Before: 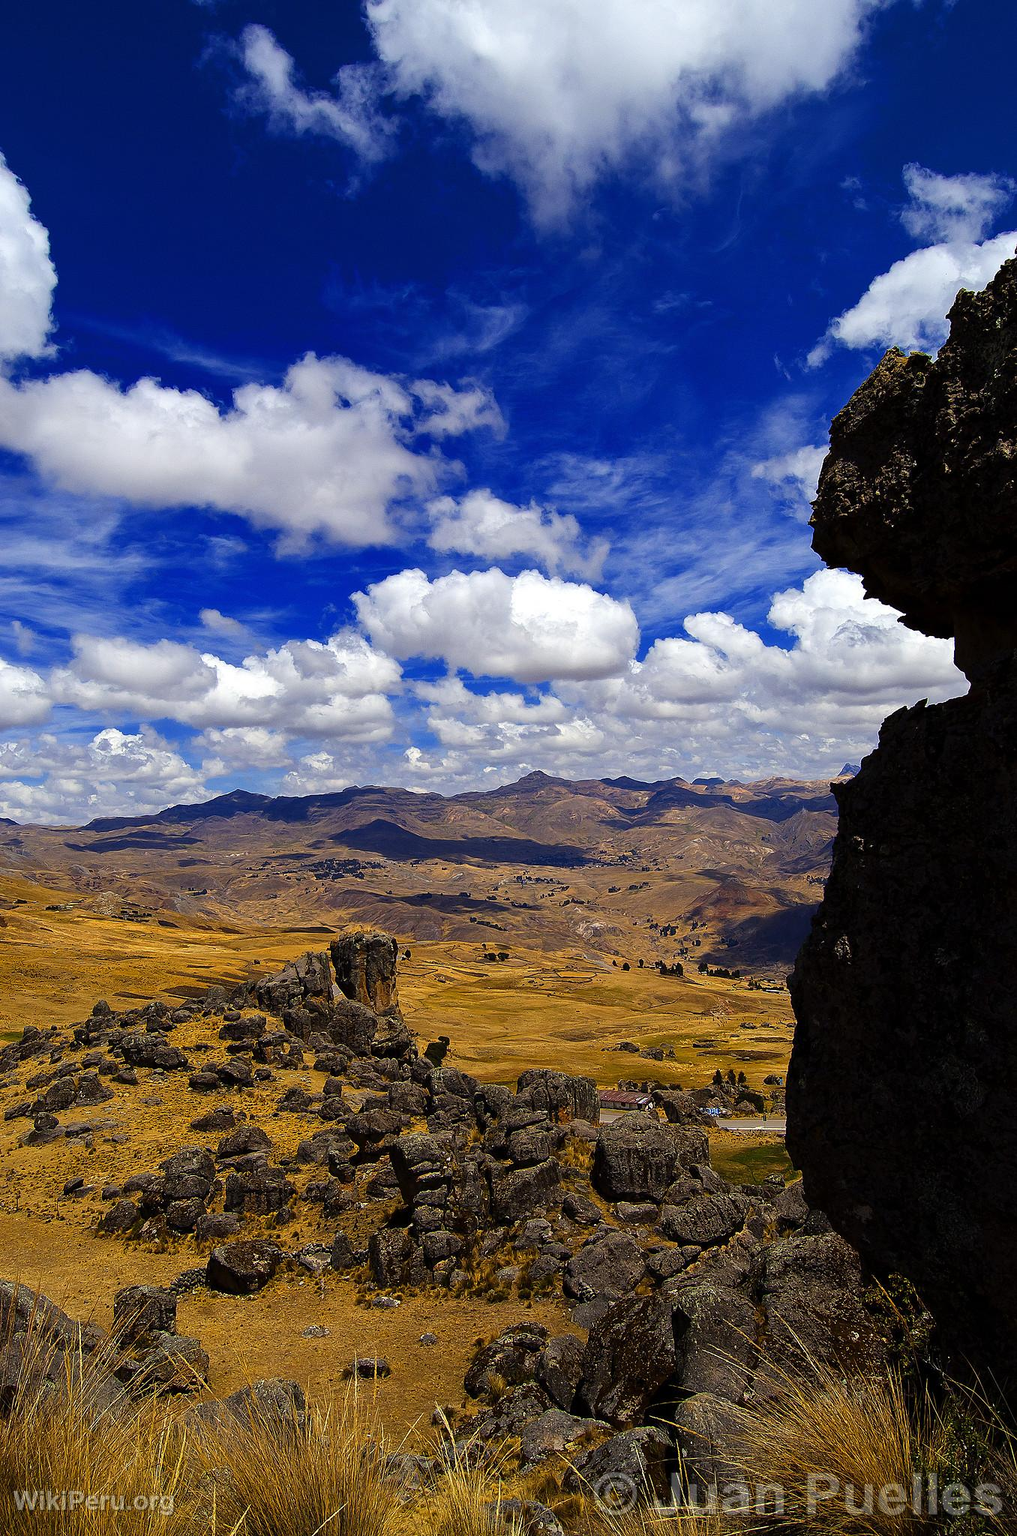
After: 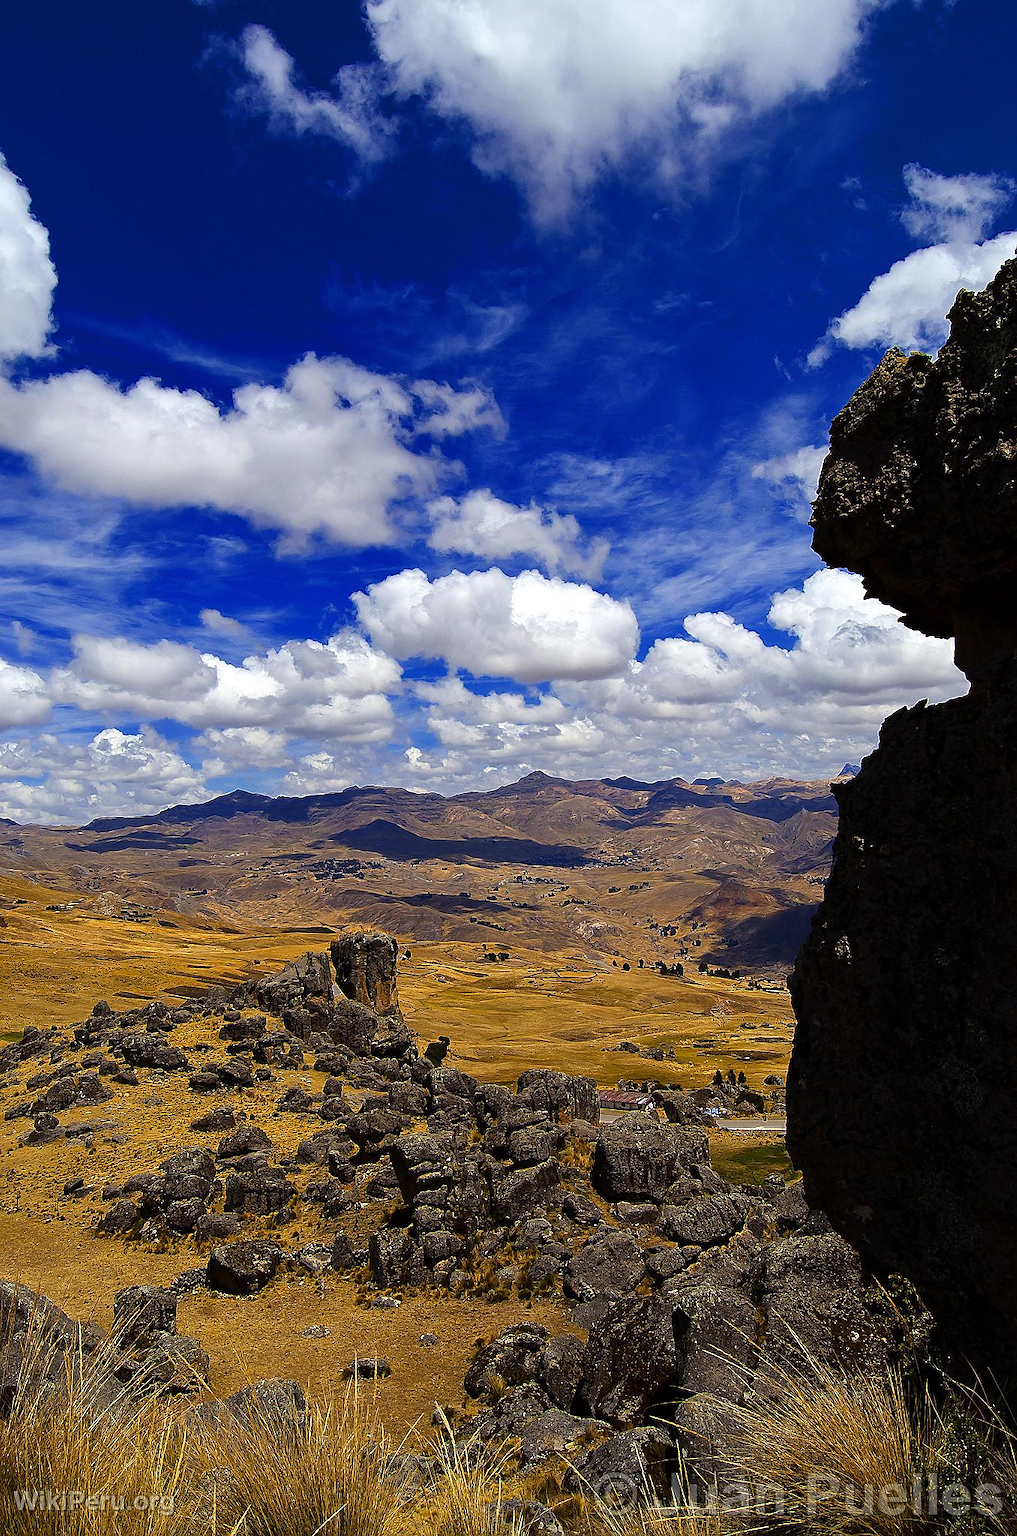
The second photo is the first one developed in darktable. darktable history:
sharpen: radius 1.588, amount 0.376, threshold 1.576
